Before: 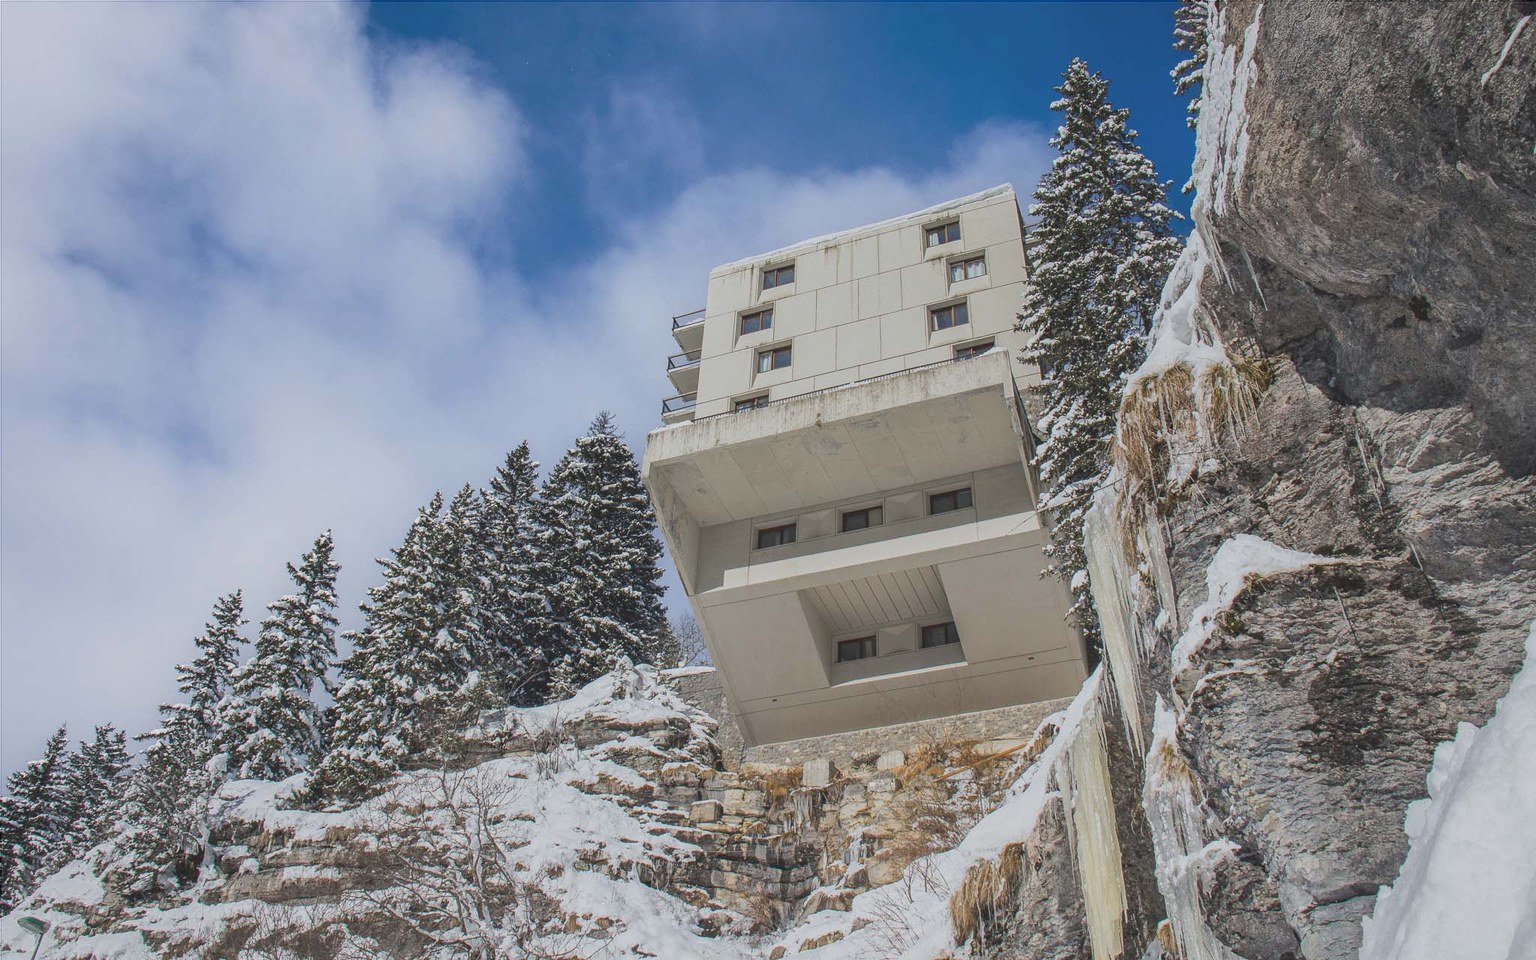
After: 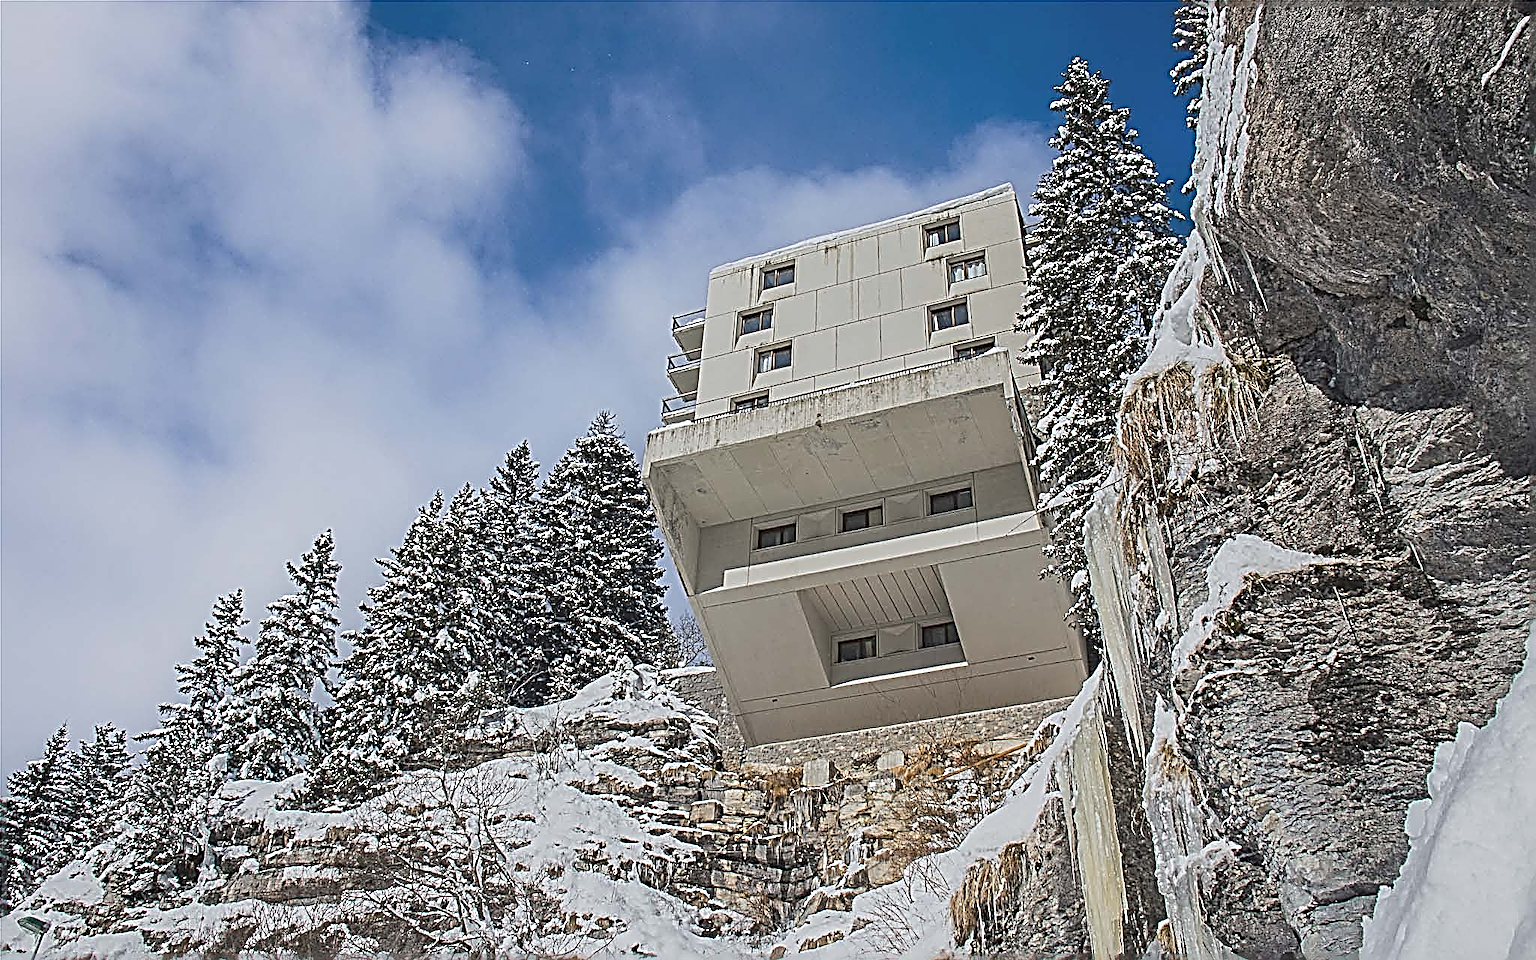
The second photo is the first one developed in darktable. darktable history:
contrast equalizer: octaves 7, y [[0.502, 0.505, 0.512, 0.529, 0.564, 0.588], [0.5 ×6], [0.502, 0.505, 0.512, 0.529, 0.564, 0.588], [0, 0.001, 0.001, 0.004, 0.008, 0.011], [0, 0.001, 0.001, 0.004, 0.008, 0.011]]
sharpen: radius 3.209, amount 1.717
